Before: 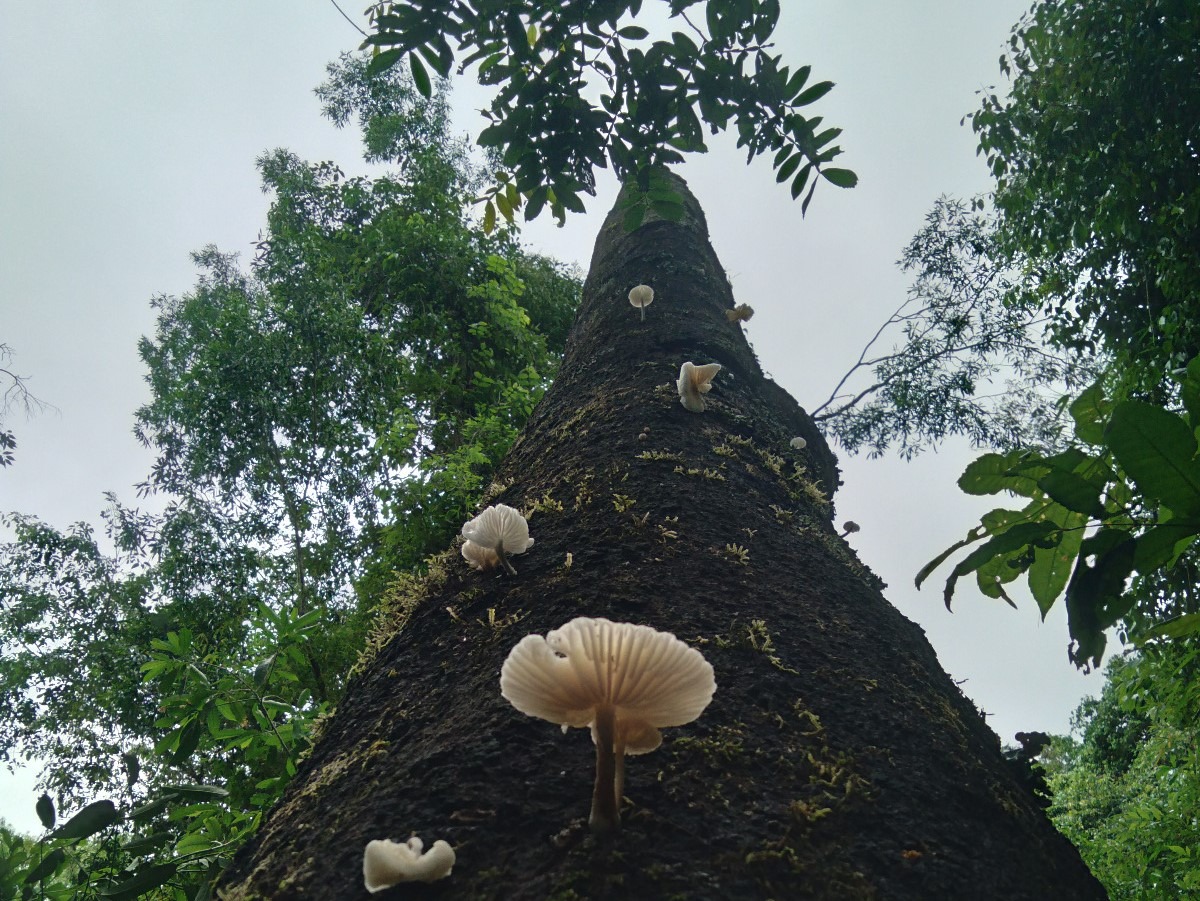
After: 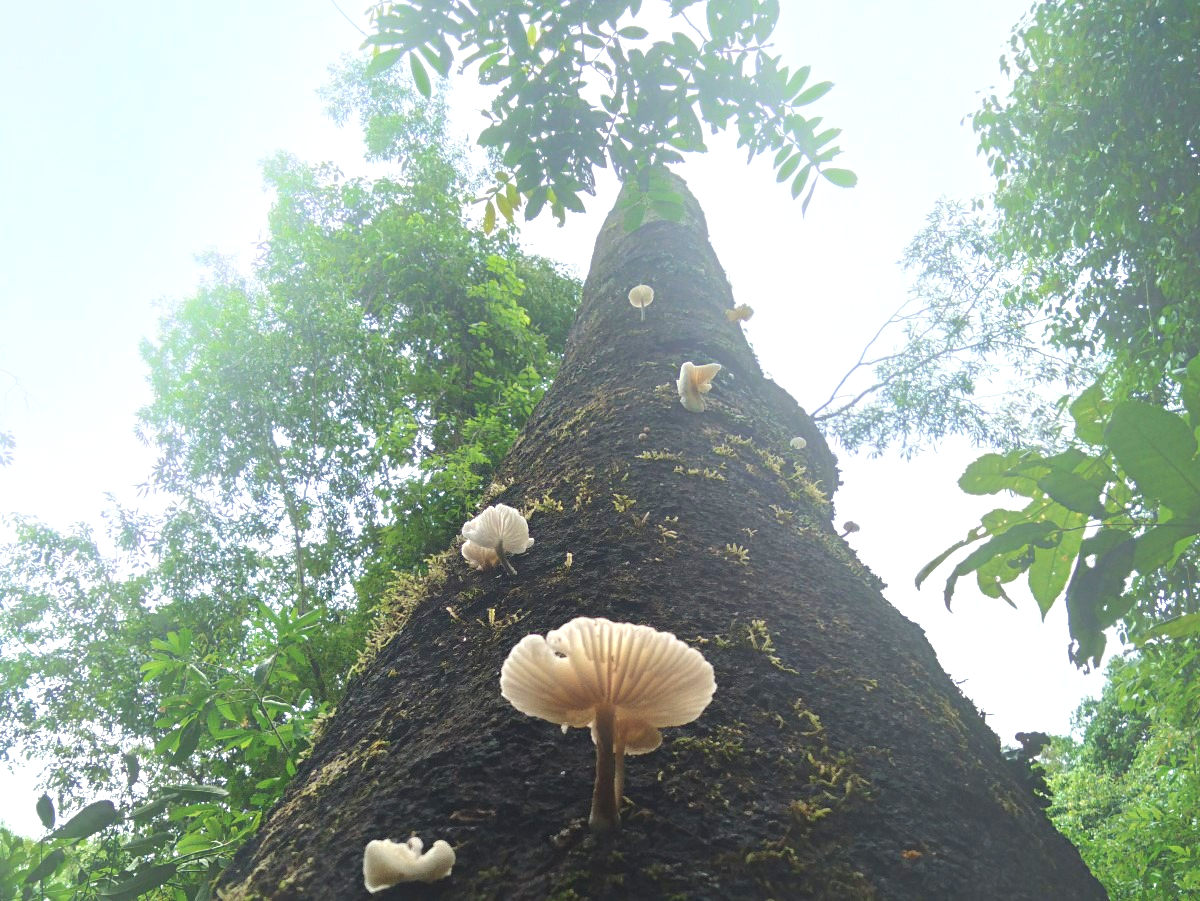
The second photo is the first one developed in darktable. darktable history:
exposure: exposure 0.95 EV, compensate highlight preservation false
bloom: size 38%, threshold 95%, strength 30%
